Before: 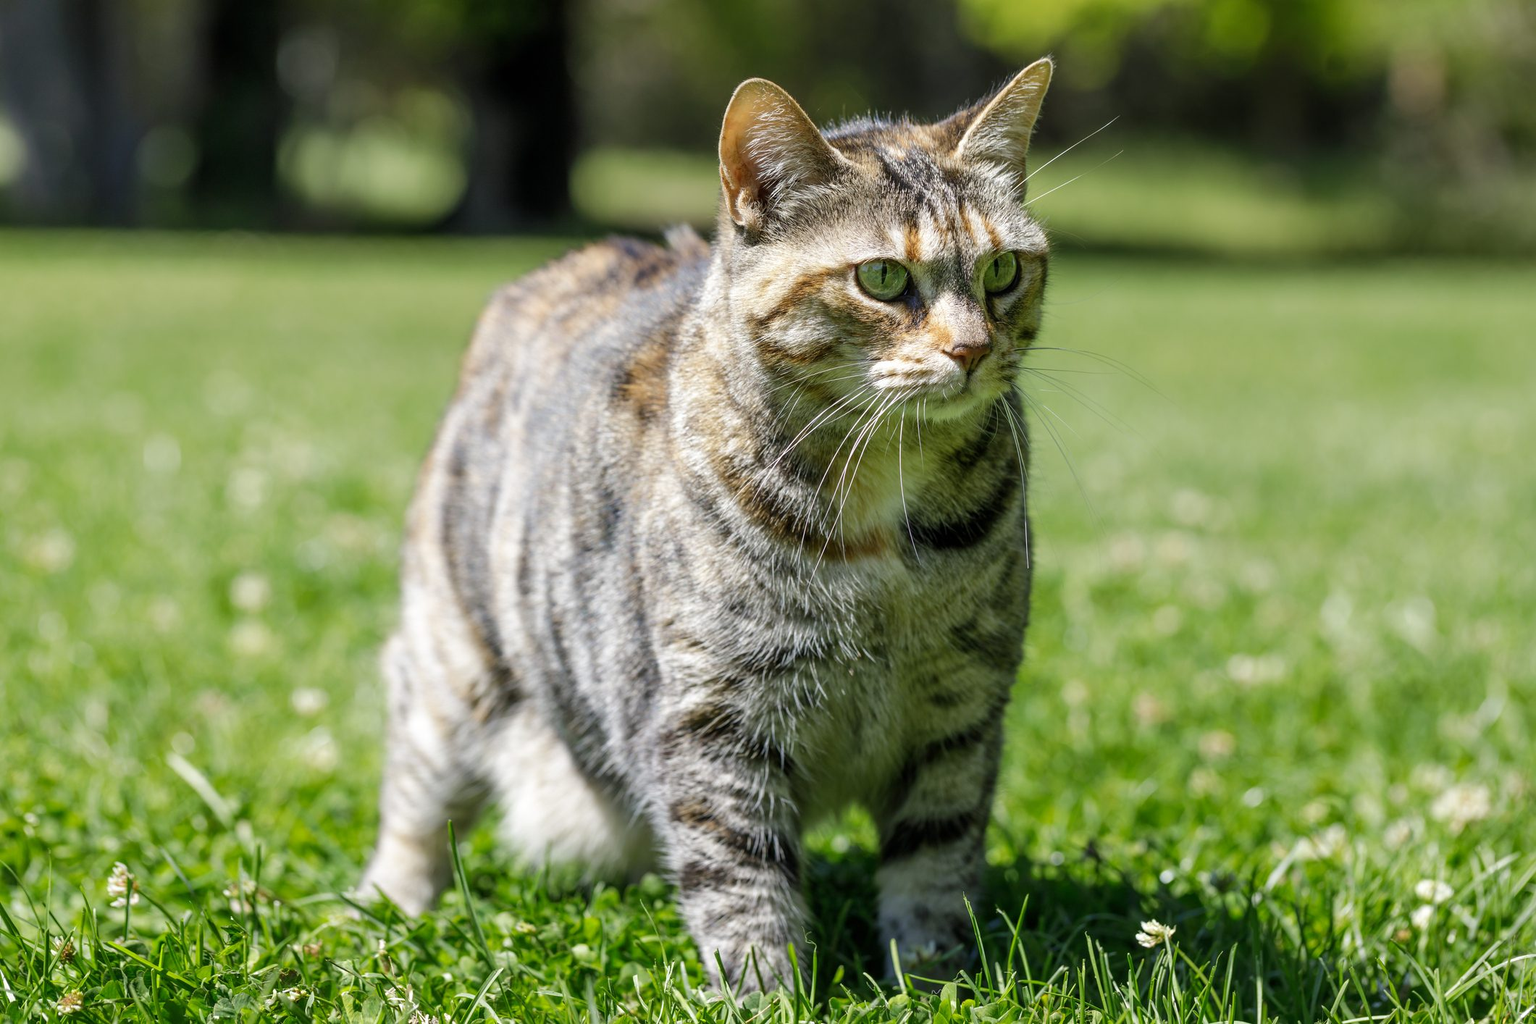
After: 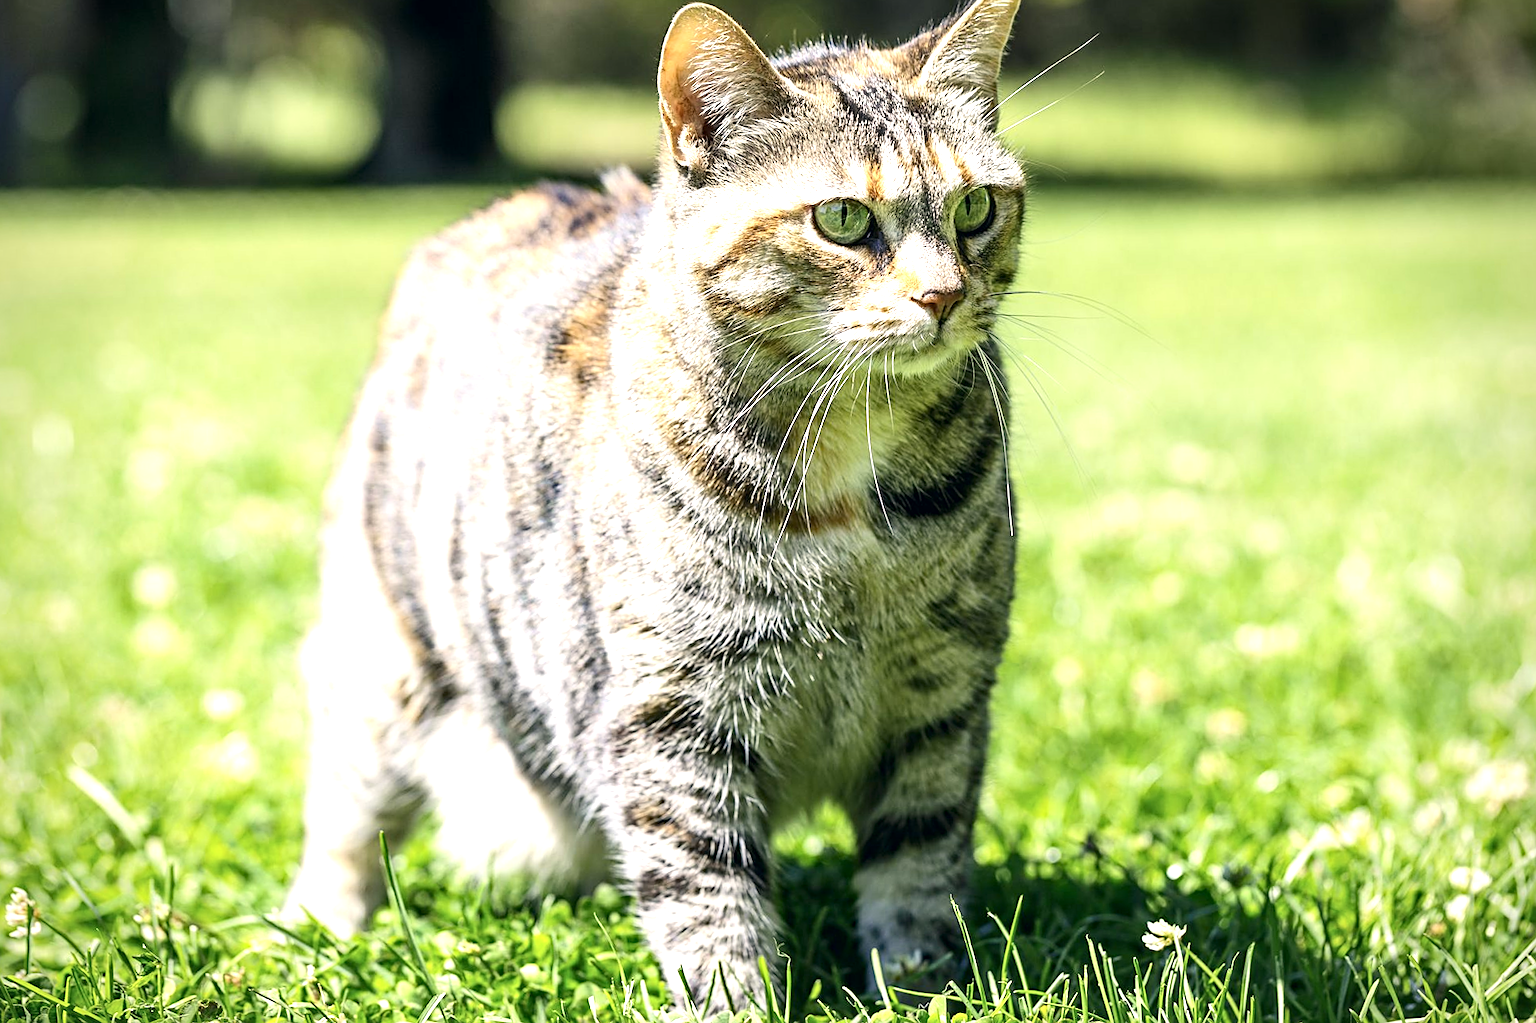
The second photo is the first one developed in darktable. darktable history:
color correction: highlights a* 2.93, highlights b* 5, shadows a* -2.34, shadows b* -4.87, saturation 0.775
vignetting: saturation -0.019
contrast brightness saturation: contrast 0.148, brightness -0.014, saturation 0.104
crop and rotate: angle 1.59°, left 5.644%, top 5.692%
exposure: black level correction 0, exposure 1.2 EV, compensate highlight preservation false
haze removal: compatibility mode true, adaptive false
sharpen: amount 0.491
